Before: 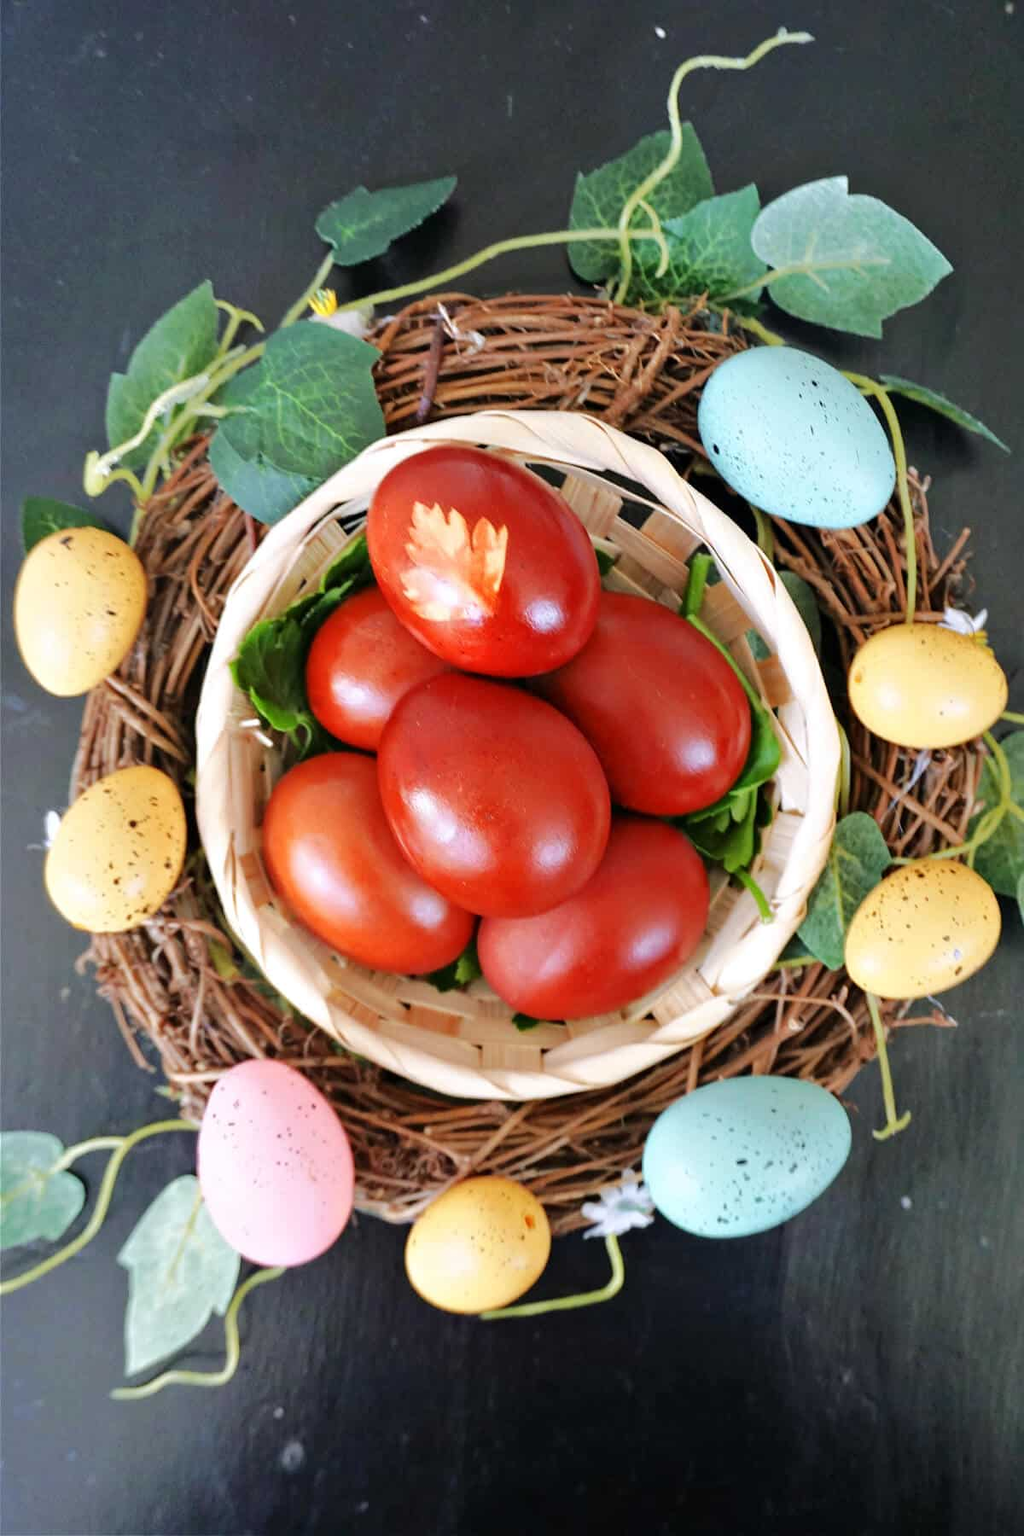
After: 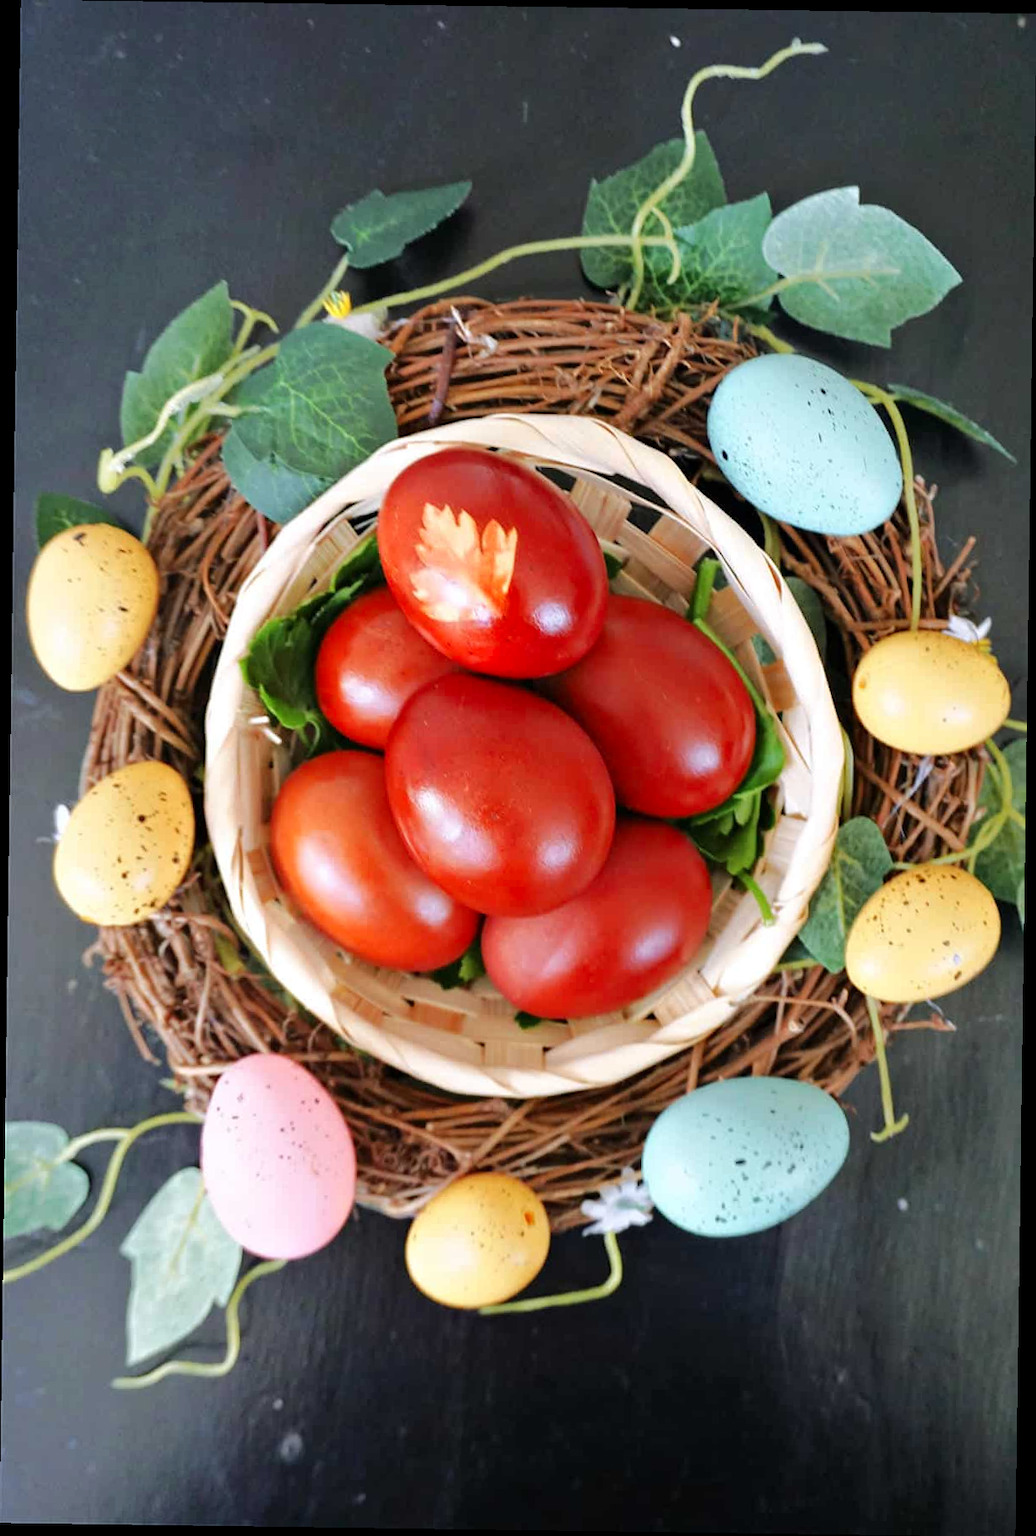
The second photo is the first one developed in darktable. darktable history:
white balance: emerald 1
contrast brightness saturation: saturation -0.04
color zones: curves: ch1 [(0, 0.525) (0.143, 0.556) (0.286, 0.52) (0.429, 0.5) (0.571, 0.5) (0.714, 0.5) (0.857, 0.503) (1, 0.525)]
rotate and perspective: rotation 0.8°, automatic cropping off
